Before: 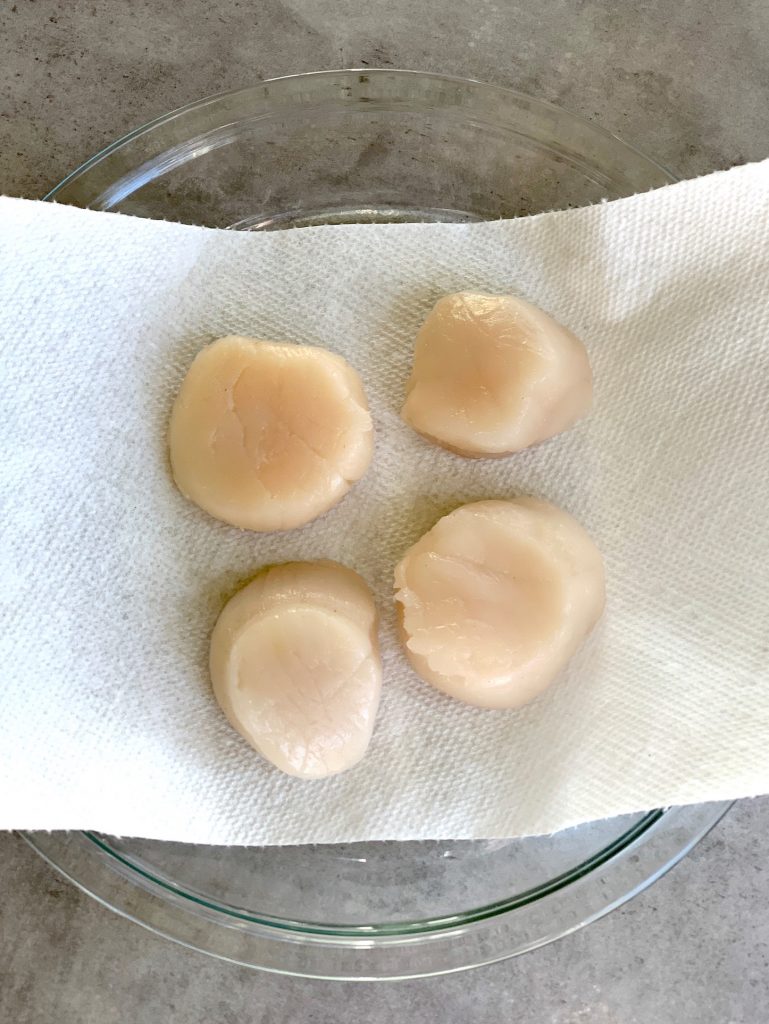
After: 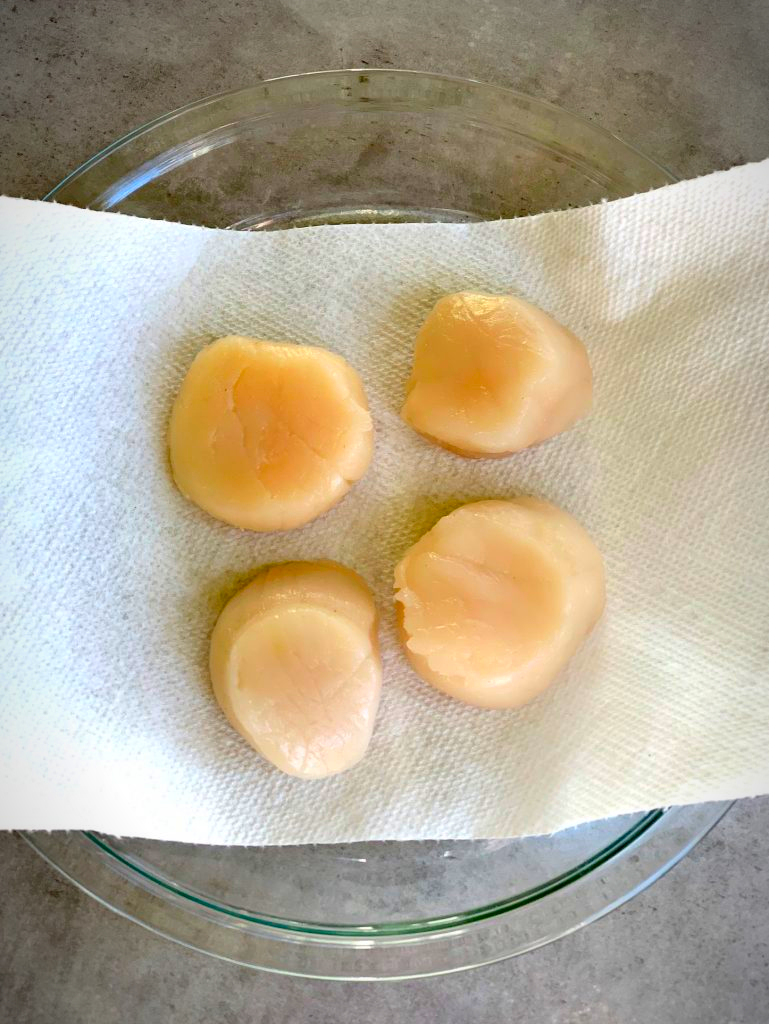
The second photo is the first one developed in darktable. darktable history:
color correction: saturation 1.8
vignetting: fall-off start 87%, automatic ratio true
